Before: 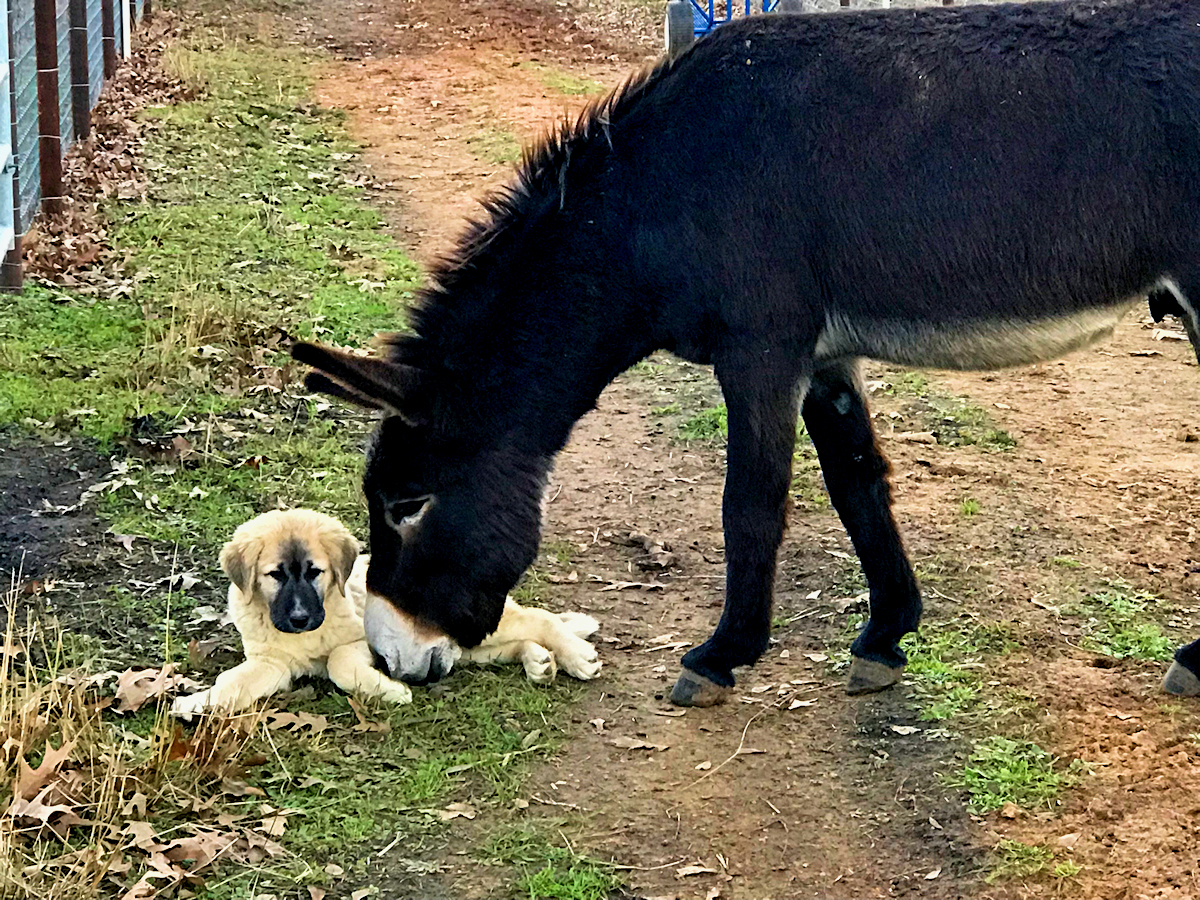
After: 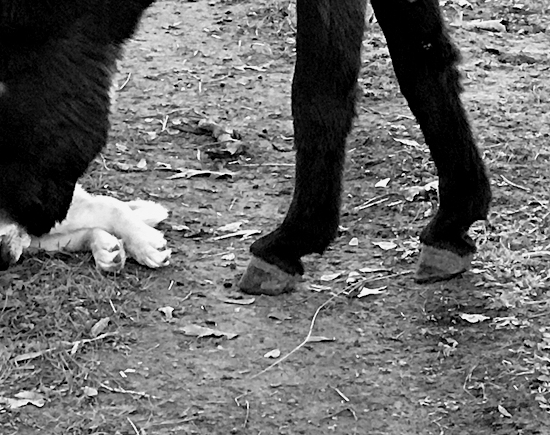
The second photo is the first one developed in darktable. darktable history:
color contrast: green-magenta contrast 1.2, blue-yellow contrast 1.2
monochrome: on, module defaults
crop: left 35.976%, top 45.819%, right 18.162%, bottom 5.807%
